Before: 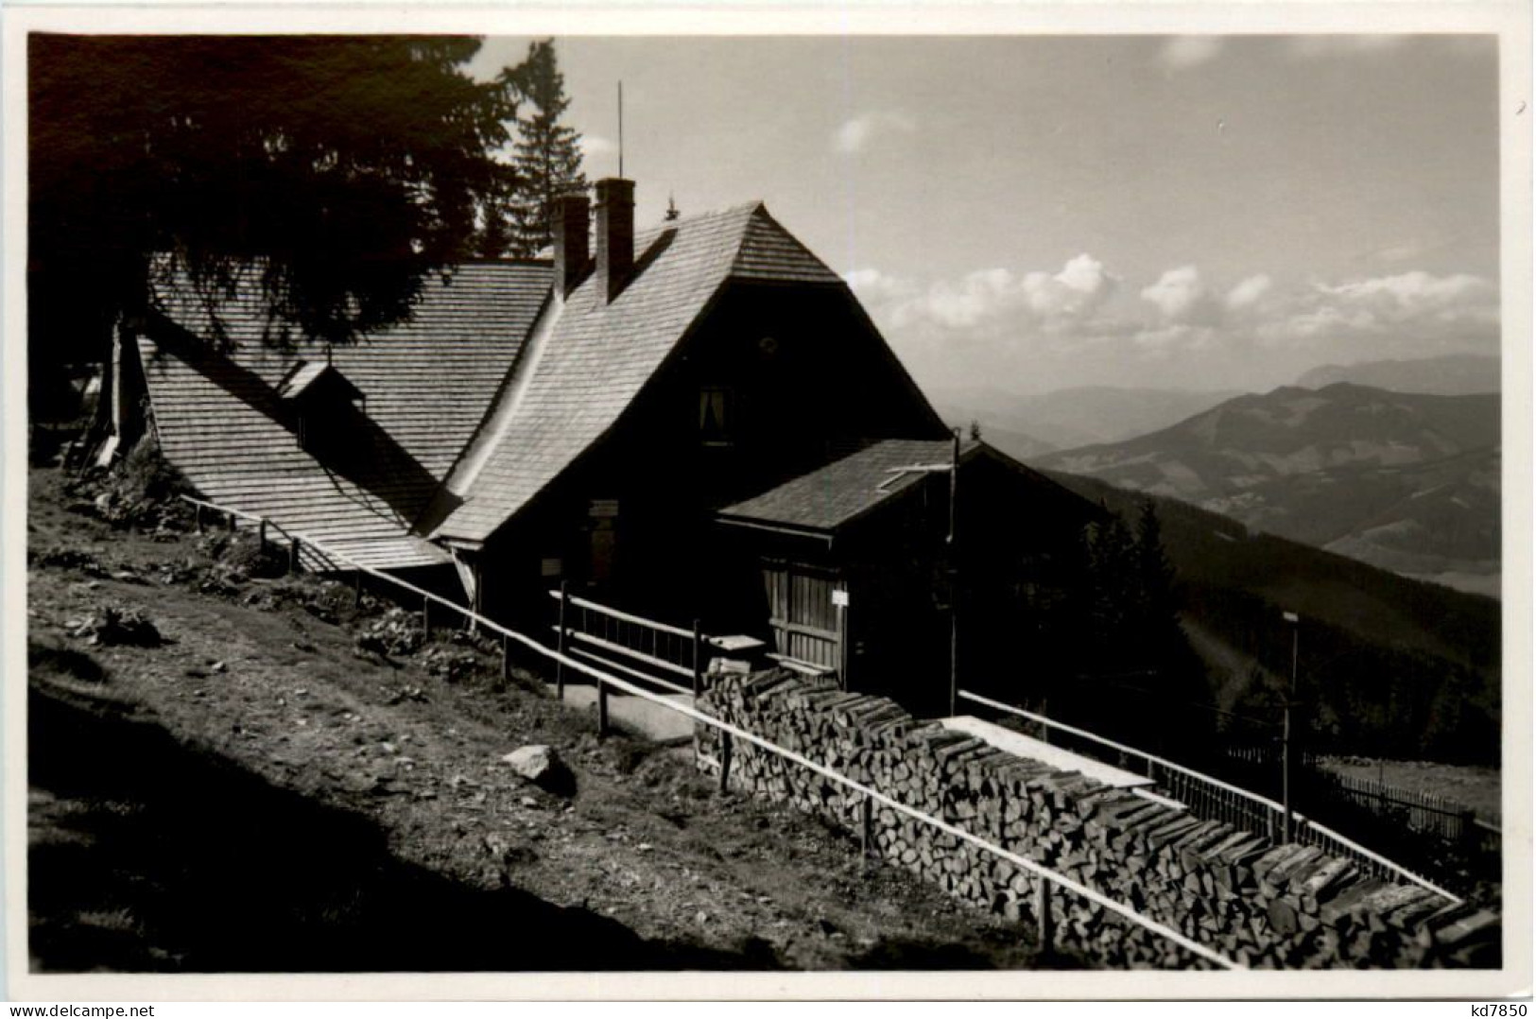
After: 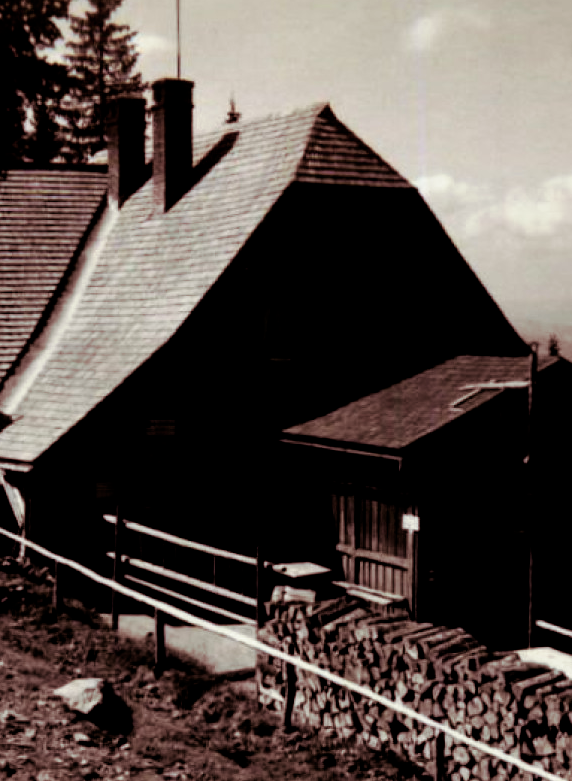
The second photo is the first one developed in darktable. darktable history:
filmic rgb: black relative exposure -6.3 EV, white relative exposure 2.8 EV, threshold 3 EV, target black luminance 0%, hardness 4.6, latitude 67.35%, contrast 1.292, shadows ↔ highlights balance -3.5%, preserve chrominance no, color science v4 (2020), contrast in shadows soft, enable highlight reconstruction true
crop and rotate: left 29.476%, top 10.214%, right 35.32%, bottom 17.333%
split-toning: on, module defaults
